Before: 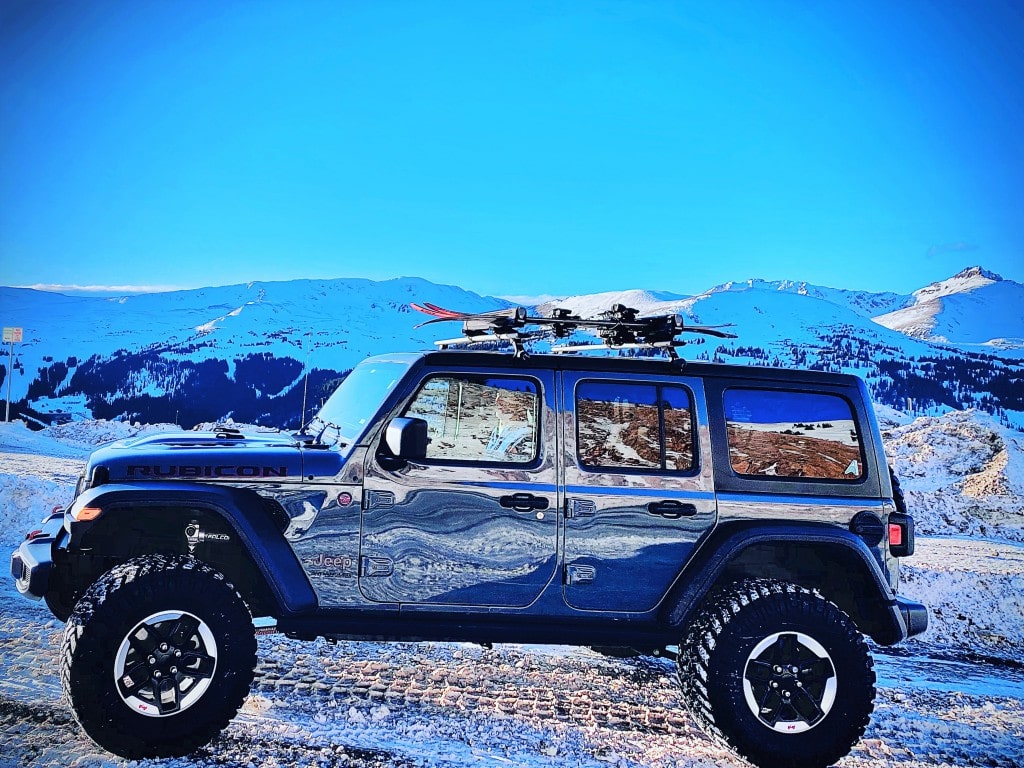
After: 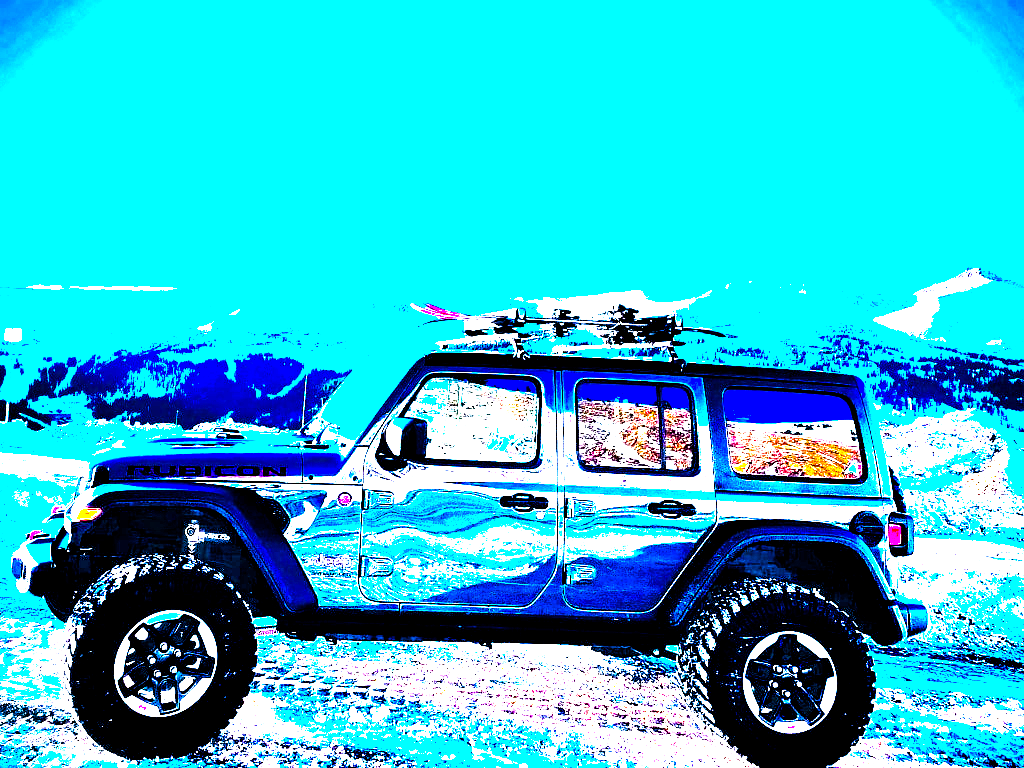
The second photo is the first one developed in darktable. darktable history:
exposure: black level correction 0.005, exposure 2.084 EV, compensate highlight preservation false
color balance rgb: linear chroma grading › global chroma 20%, perceptual saturation grading › global saturation 65%, perceptual saturation grading › highlights 60%, perceptual saturation grading › mid-tones 50%, perceptual saturation grading › shadows 50%, perceptual brilliance grading › global brilliance 30%, perceptual brilliance grading › highlights 50%, perceptual brilliance grading › mid-tones 50%, perceptual brilliance grading › shadows -22%, global vibrance 20%
